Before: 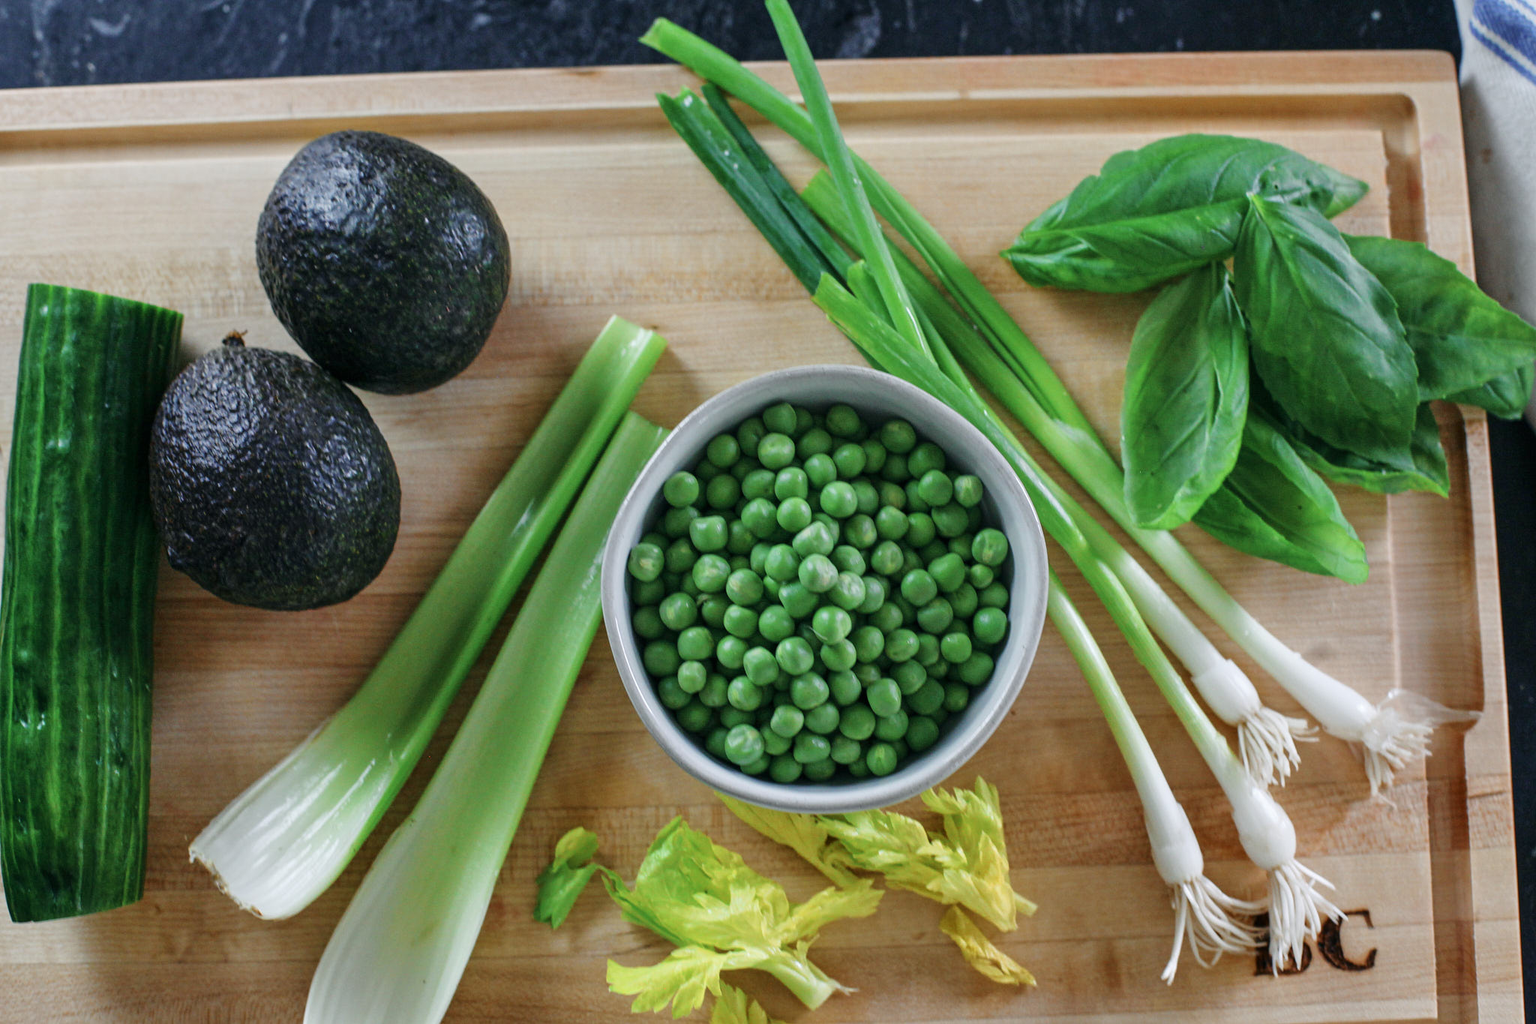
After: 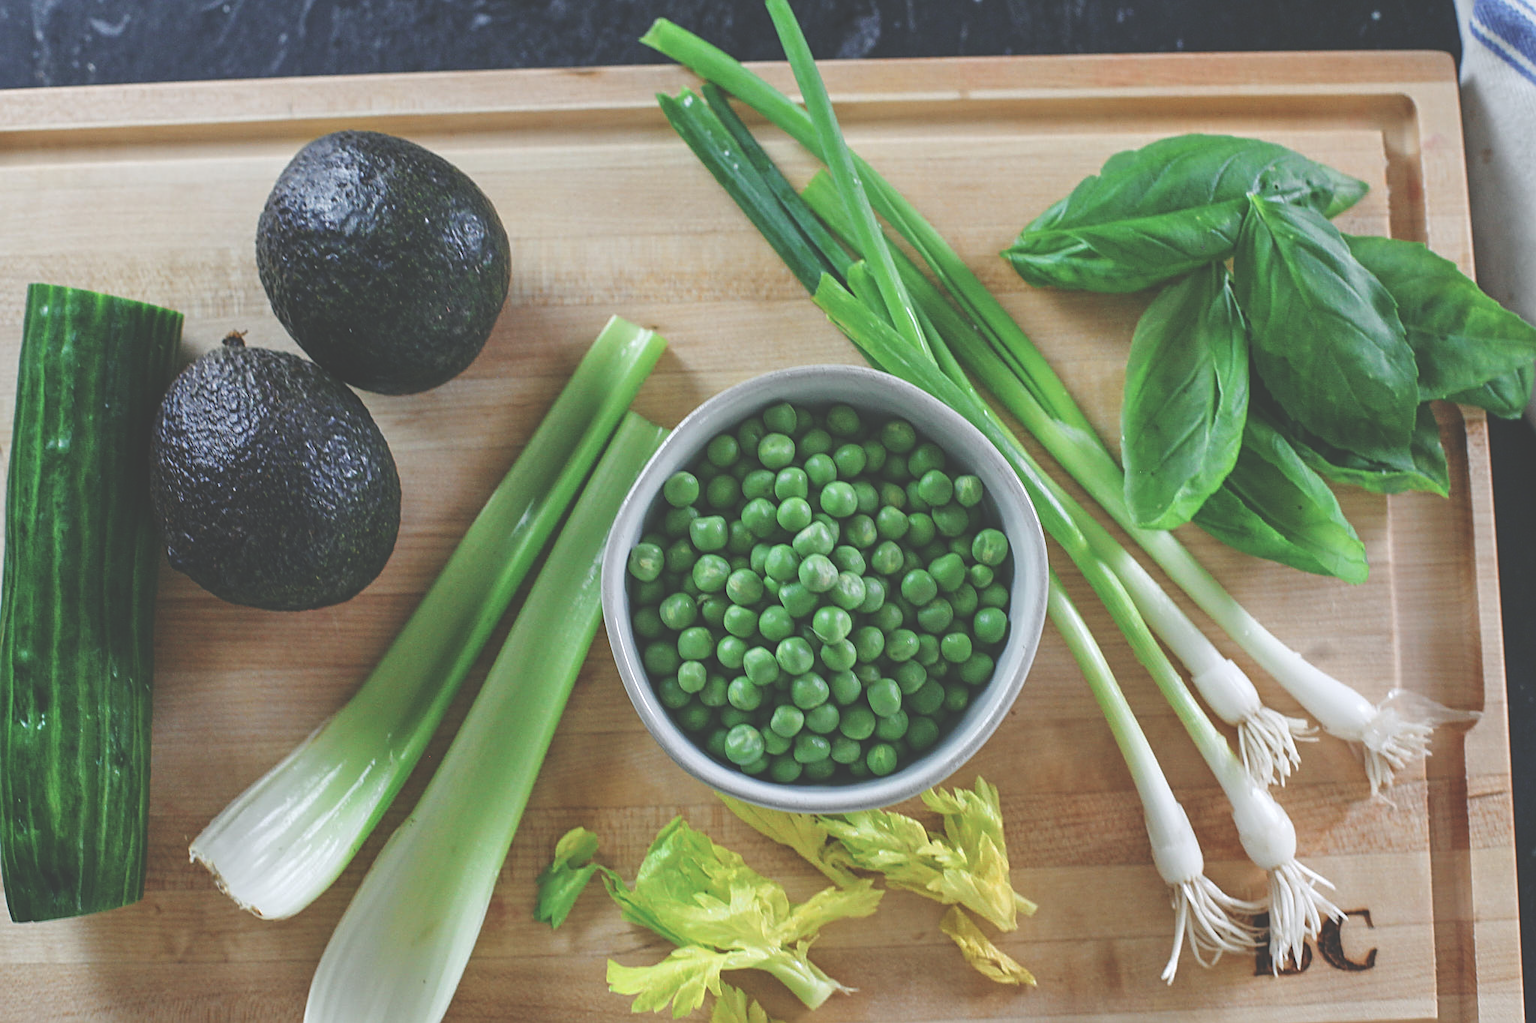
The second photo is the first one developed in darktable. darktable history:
exposure: black level correction -0.04, exposure 0.065 EV, compensate exposure bias true, compensate highlight preservation false
sharpen: on, module defaults
